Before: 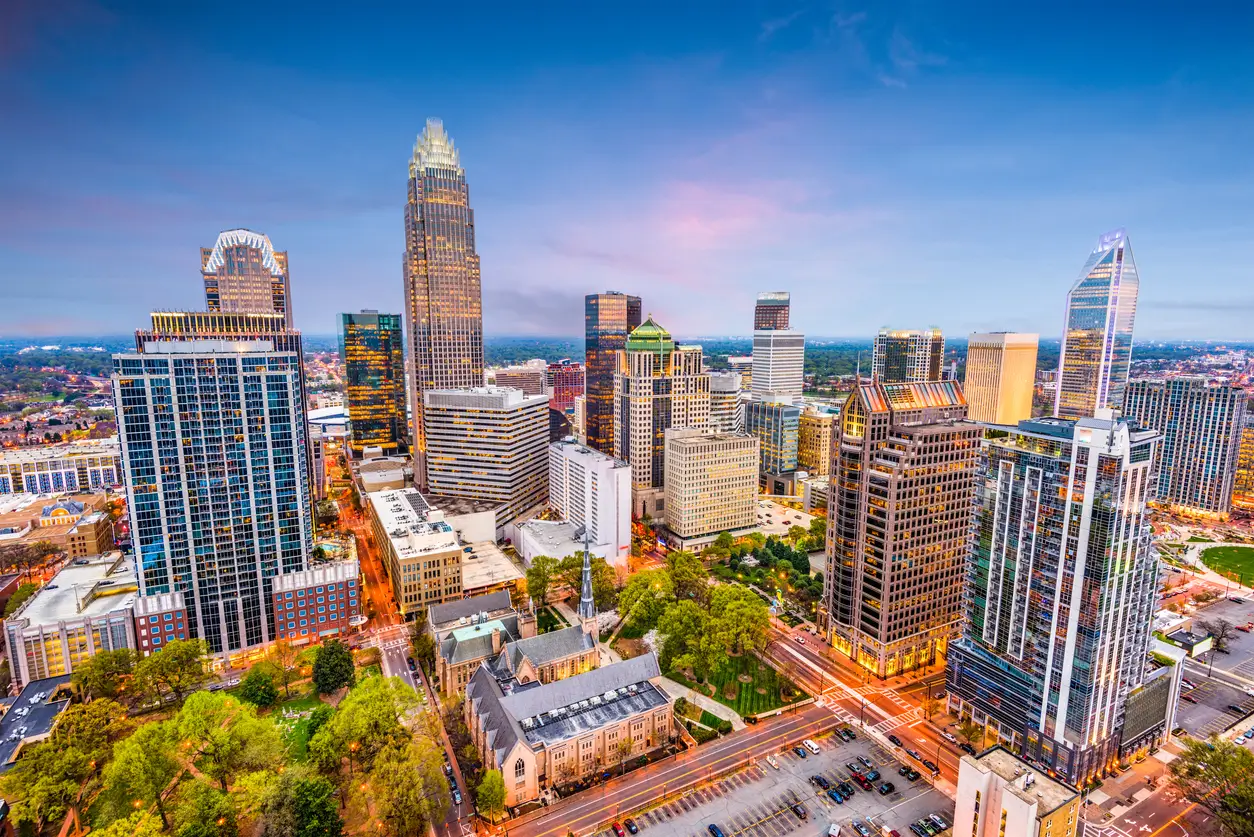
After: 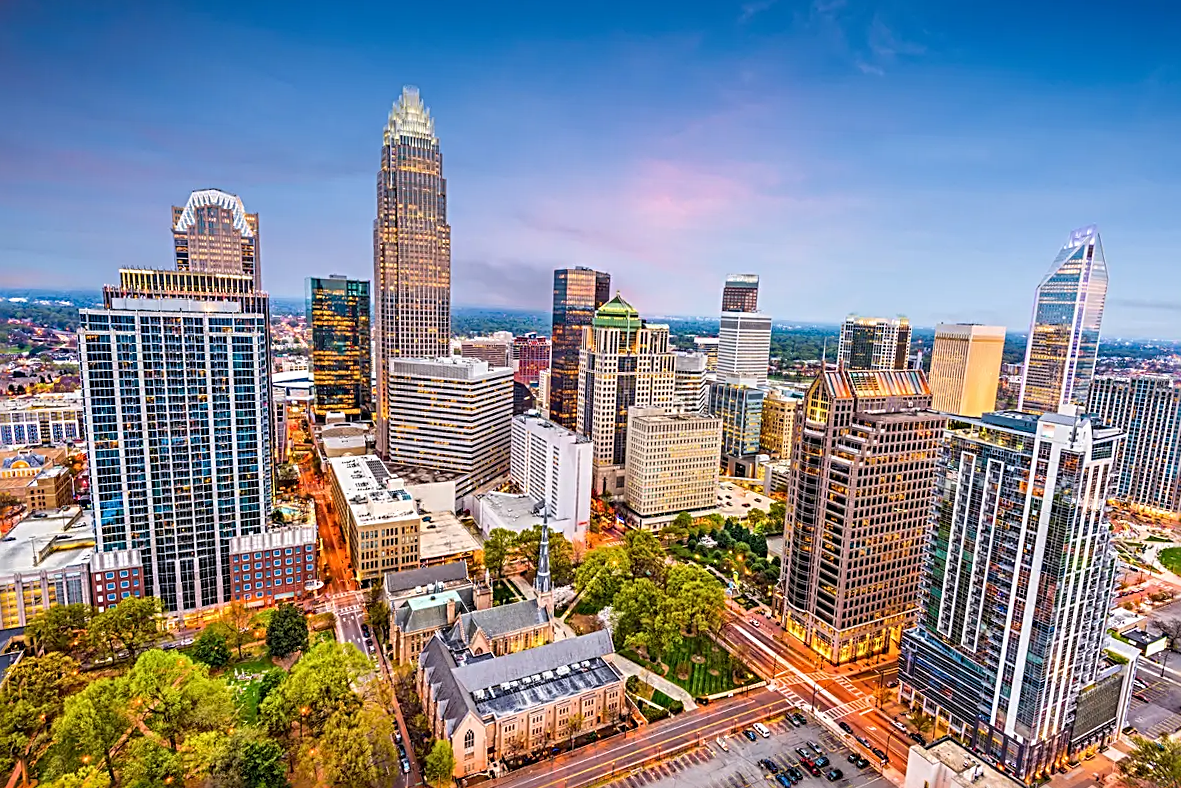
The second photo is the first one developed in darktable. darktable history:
crop and rotate: angle -2.38°
sharpen: radius 2.817, amount 0.715
